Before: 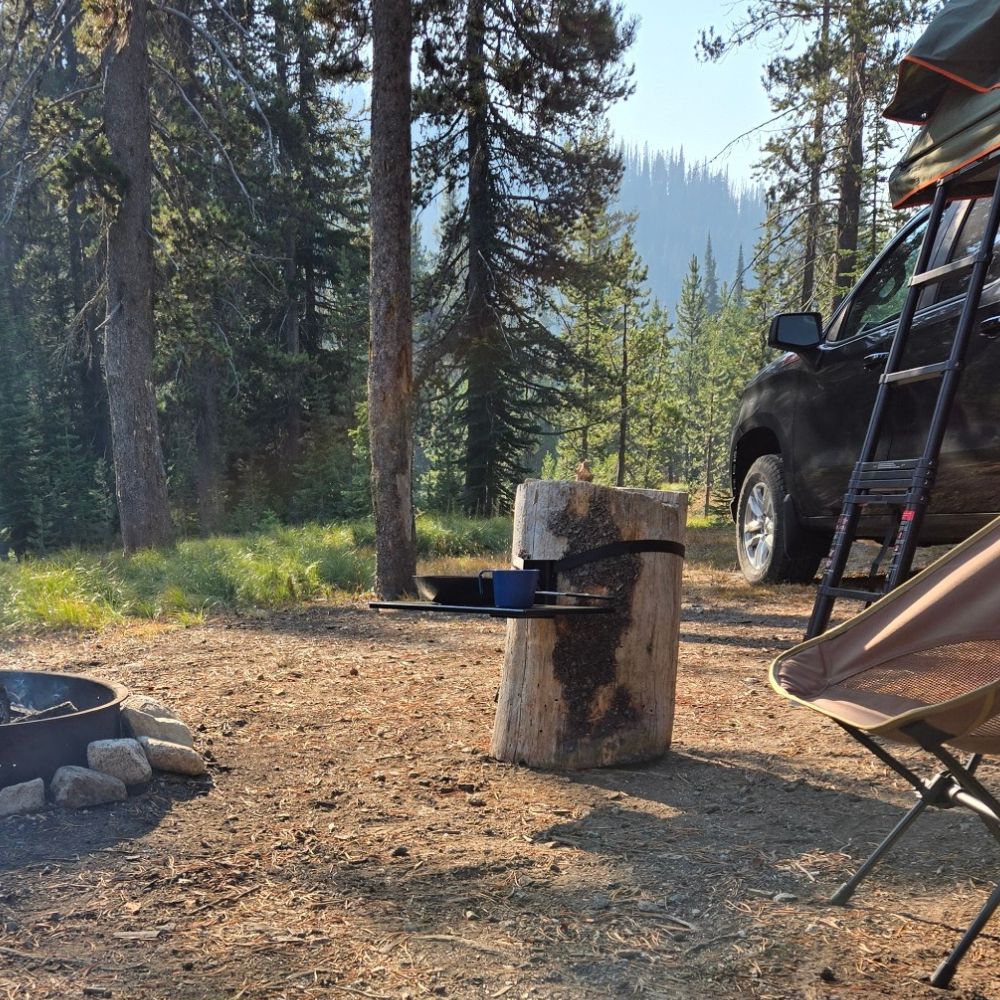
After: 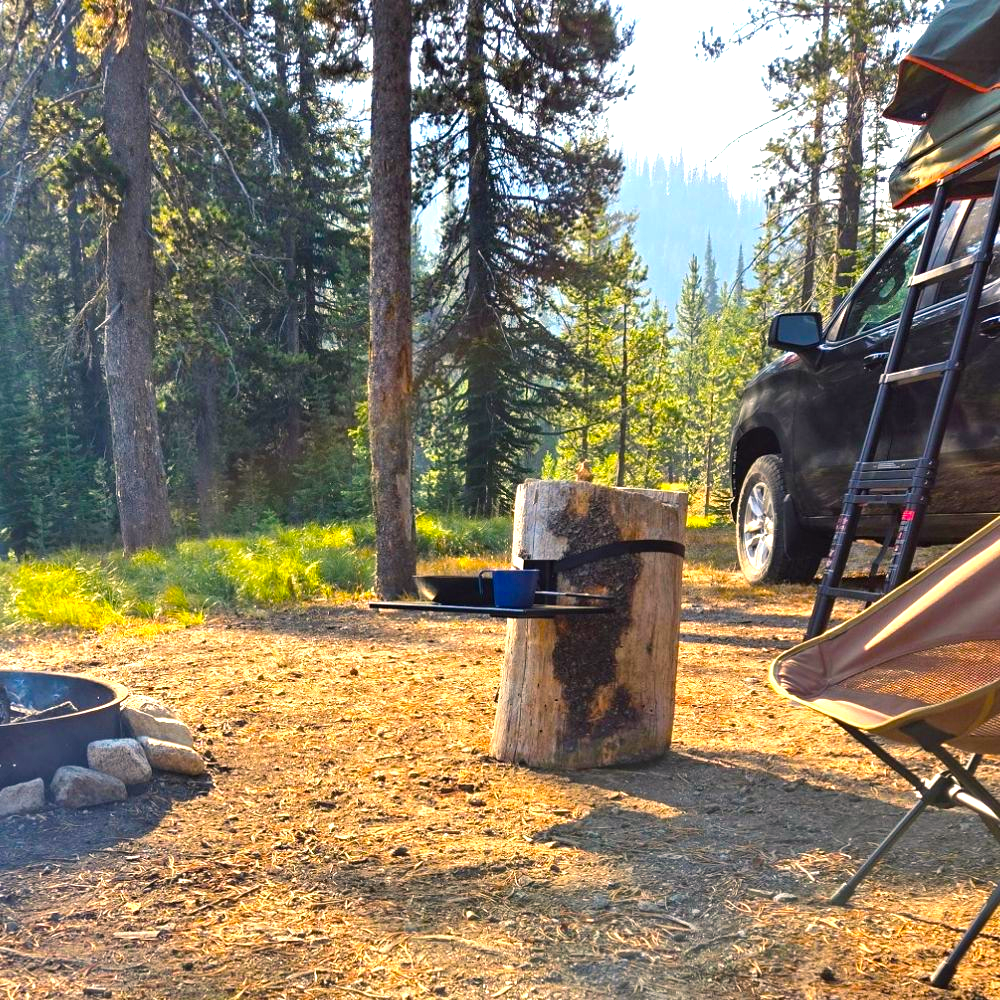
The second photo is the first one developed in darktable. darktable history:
color balance rgb: highlights gain › chroma 3.095%, highlights gain › hue 60.1°, linear chroma grading › global chroma 17.083%, perceptual saturation grading › global saturation 25.172%, perceptual brilliance grading › global brilliance 29.758%, global vibrance 9.528%
